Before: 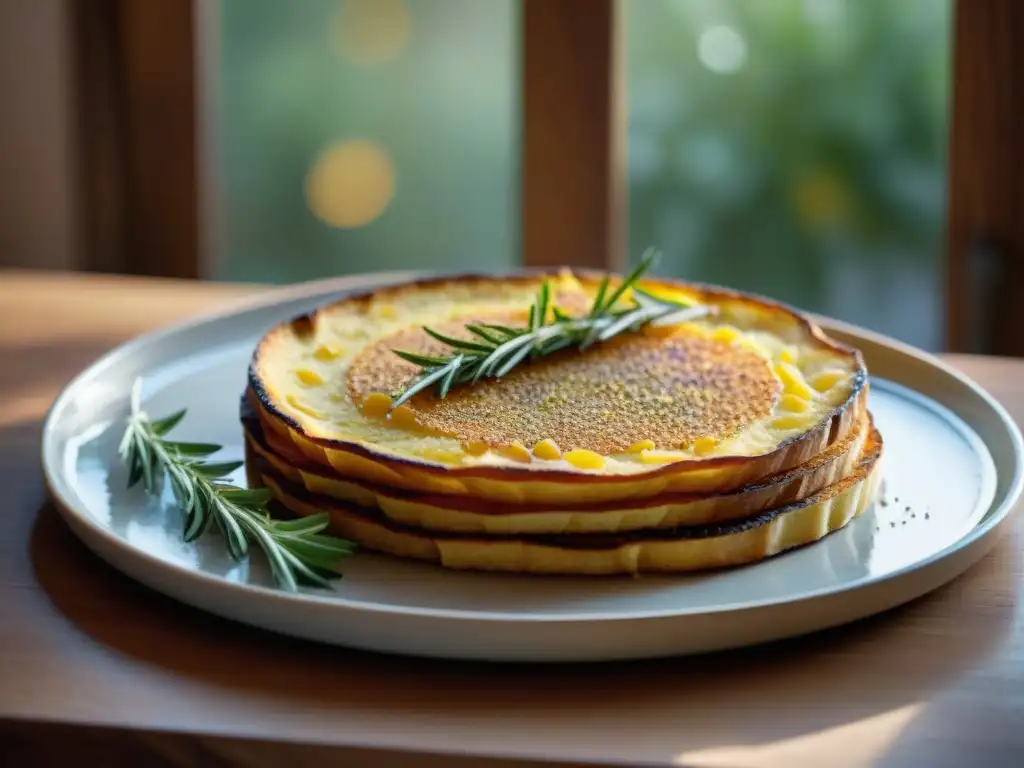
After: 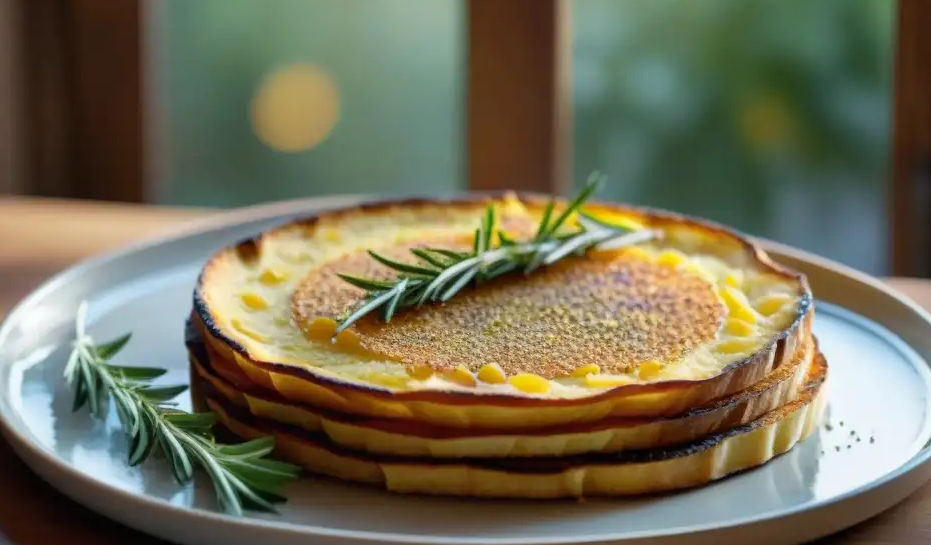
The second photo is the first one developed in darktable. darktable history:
crop: left 5.455%, top 10.01%, right 3.543%, bottom 18.953%
